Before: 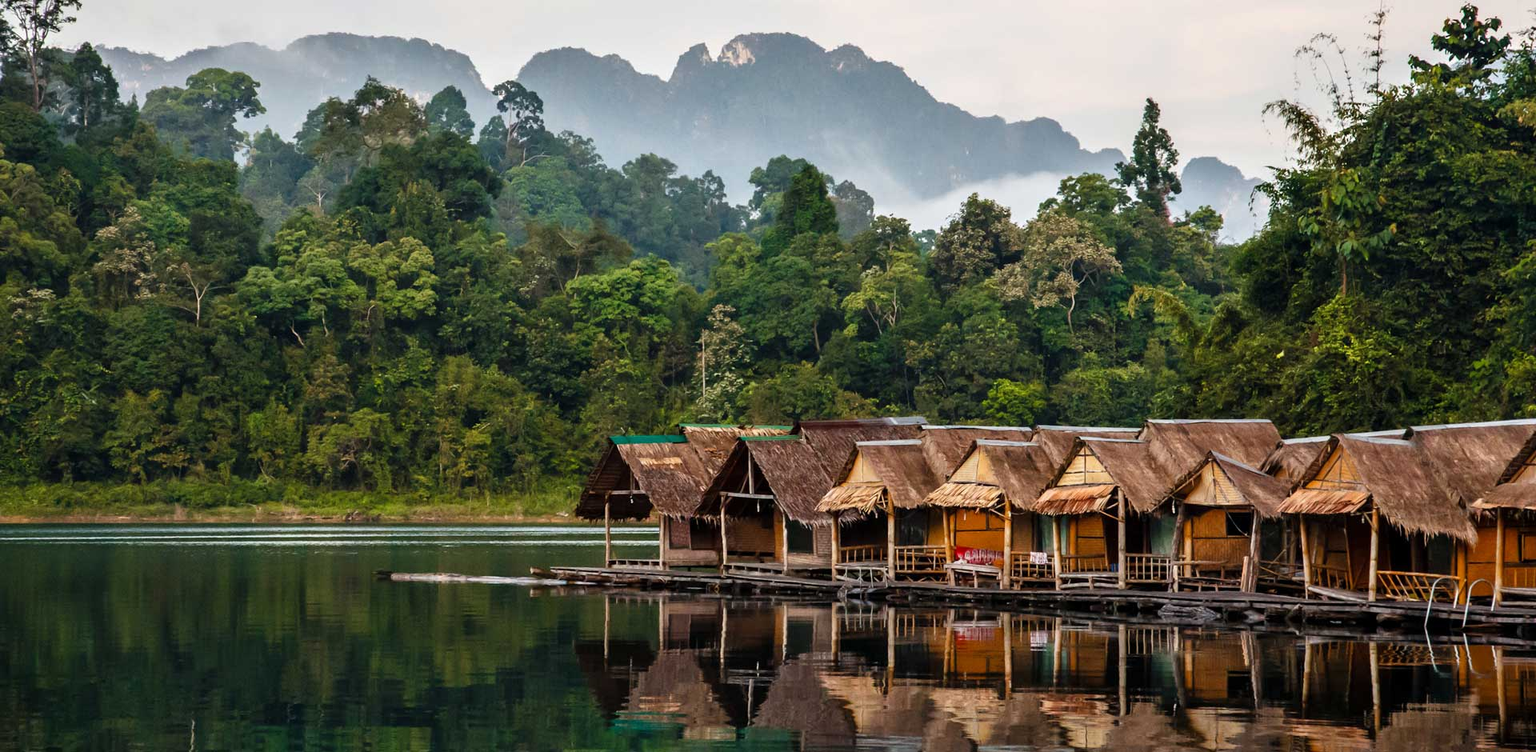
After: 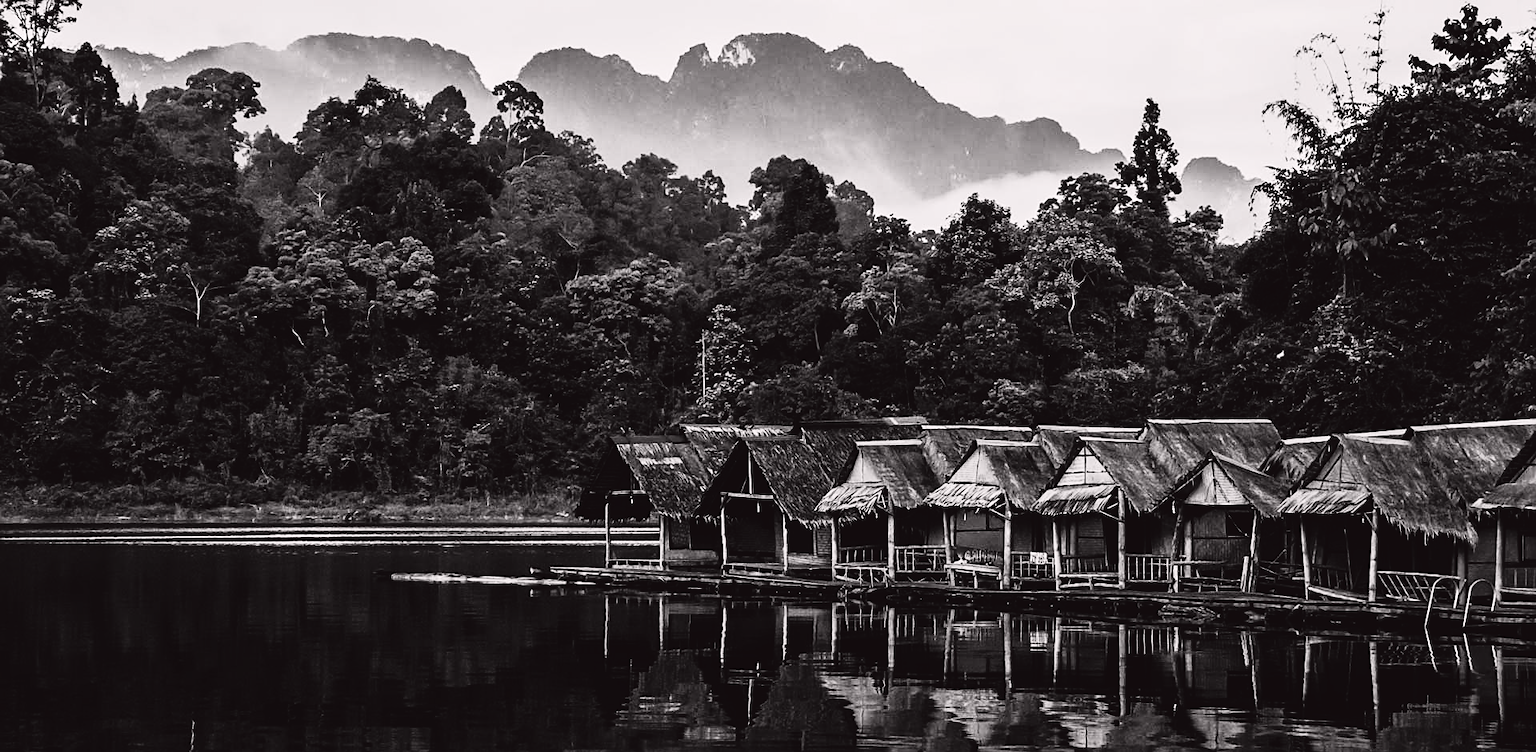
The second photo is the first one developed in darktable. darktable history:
contrast brightness saturation: contrast -0.03, brightness -0.59, saturation -1
color calibration: illuminant as shot in camera, x 0.37, y 0.382, temperature 4313.32 K
tone curve: curves: ch0 [(0, 0.036) (0.119, 0.115) (0.461, 0.479) (0.715, 0.767) (0.817, 0.865) (1, 0.998)]; ch1 [(0, 0) (0.377, 0.416) (0.44, 0.478) (0.487, 0.498) (0.514, 0.525) (0.538, 0.552) (0.67, 0.688) (1, 1)]; ch2 [(0, 0) (0.38, 0.405) (0.463, 0.445) (0.492, 0.486) (0.524, 0.541) (0.578, 0.59) (0.653, 0.658) (1, 1)], color space Lab, independent channels, preserve colors none
base curve: curves: ch0 [(0, 0) (0.028, 0.03) (0.121, 0.232) (0.46, 0.748) (0.859, 0.968) (1, 1)], preserve colors none
sharpen: on, module defaults
